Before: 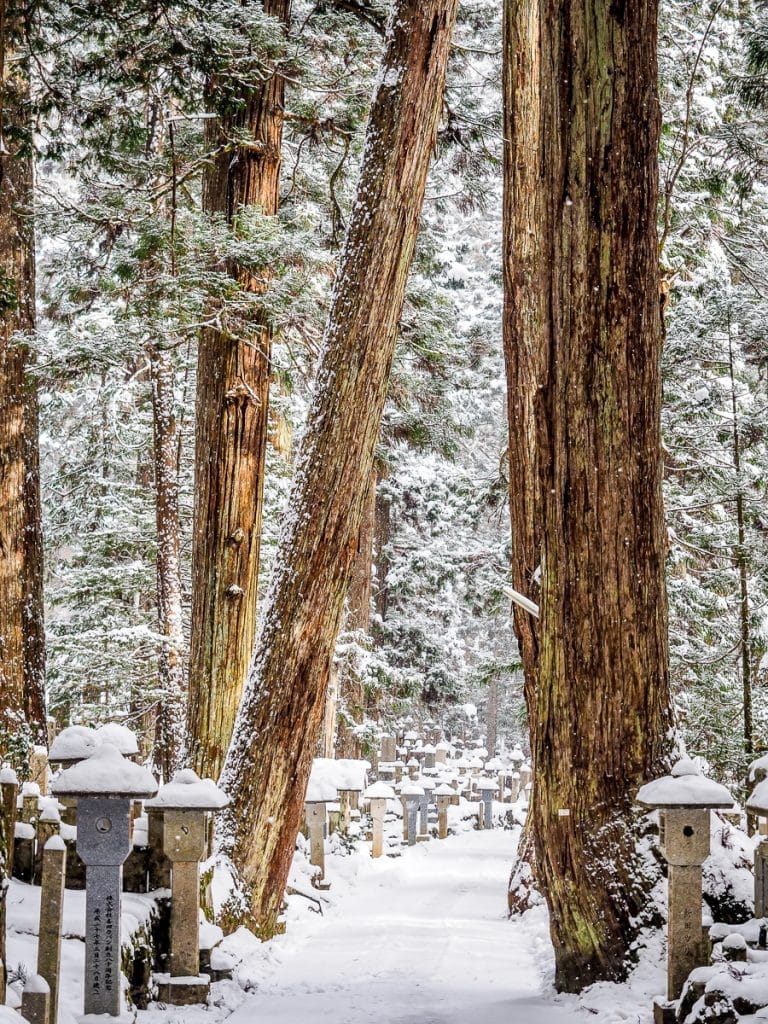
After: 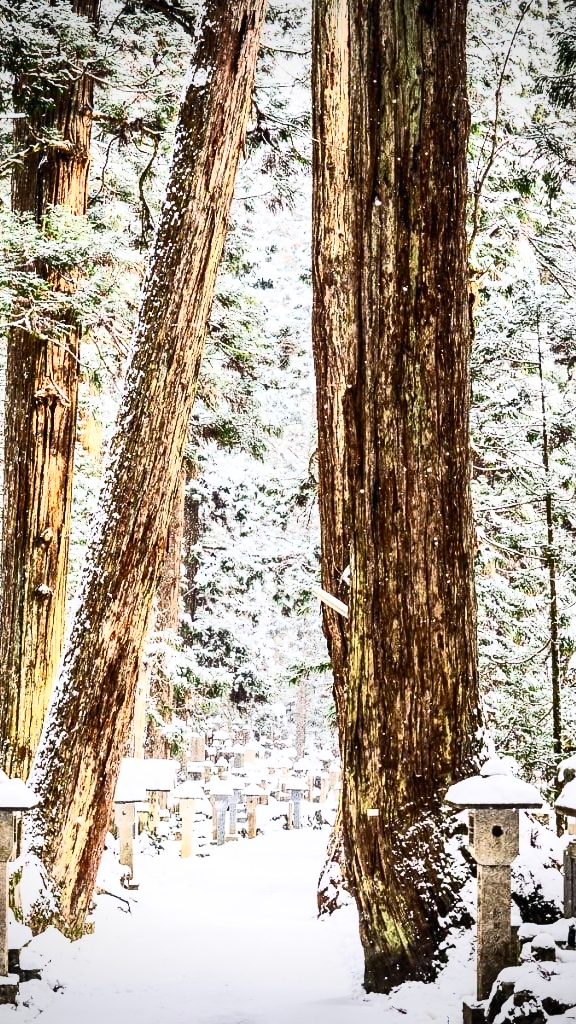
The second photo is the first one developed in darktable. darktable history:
crop and rotate: left 24.893%
contrast brightness saturation: contrast 0.631, brightness 0.324, saturation 0.136
vignetting: on, module defaults
